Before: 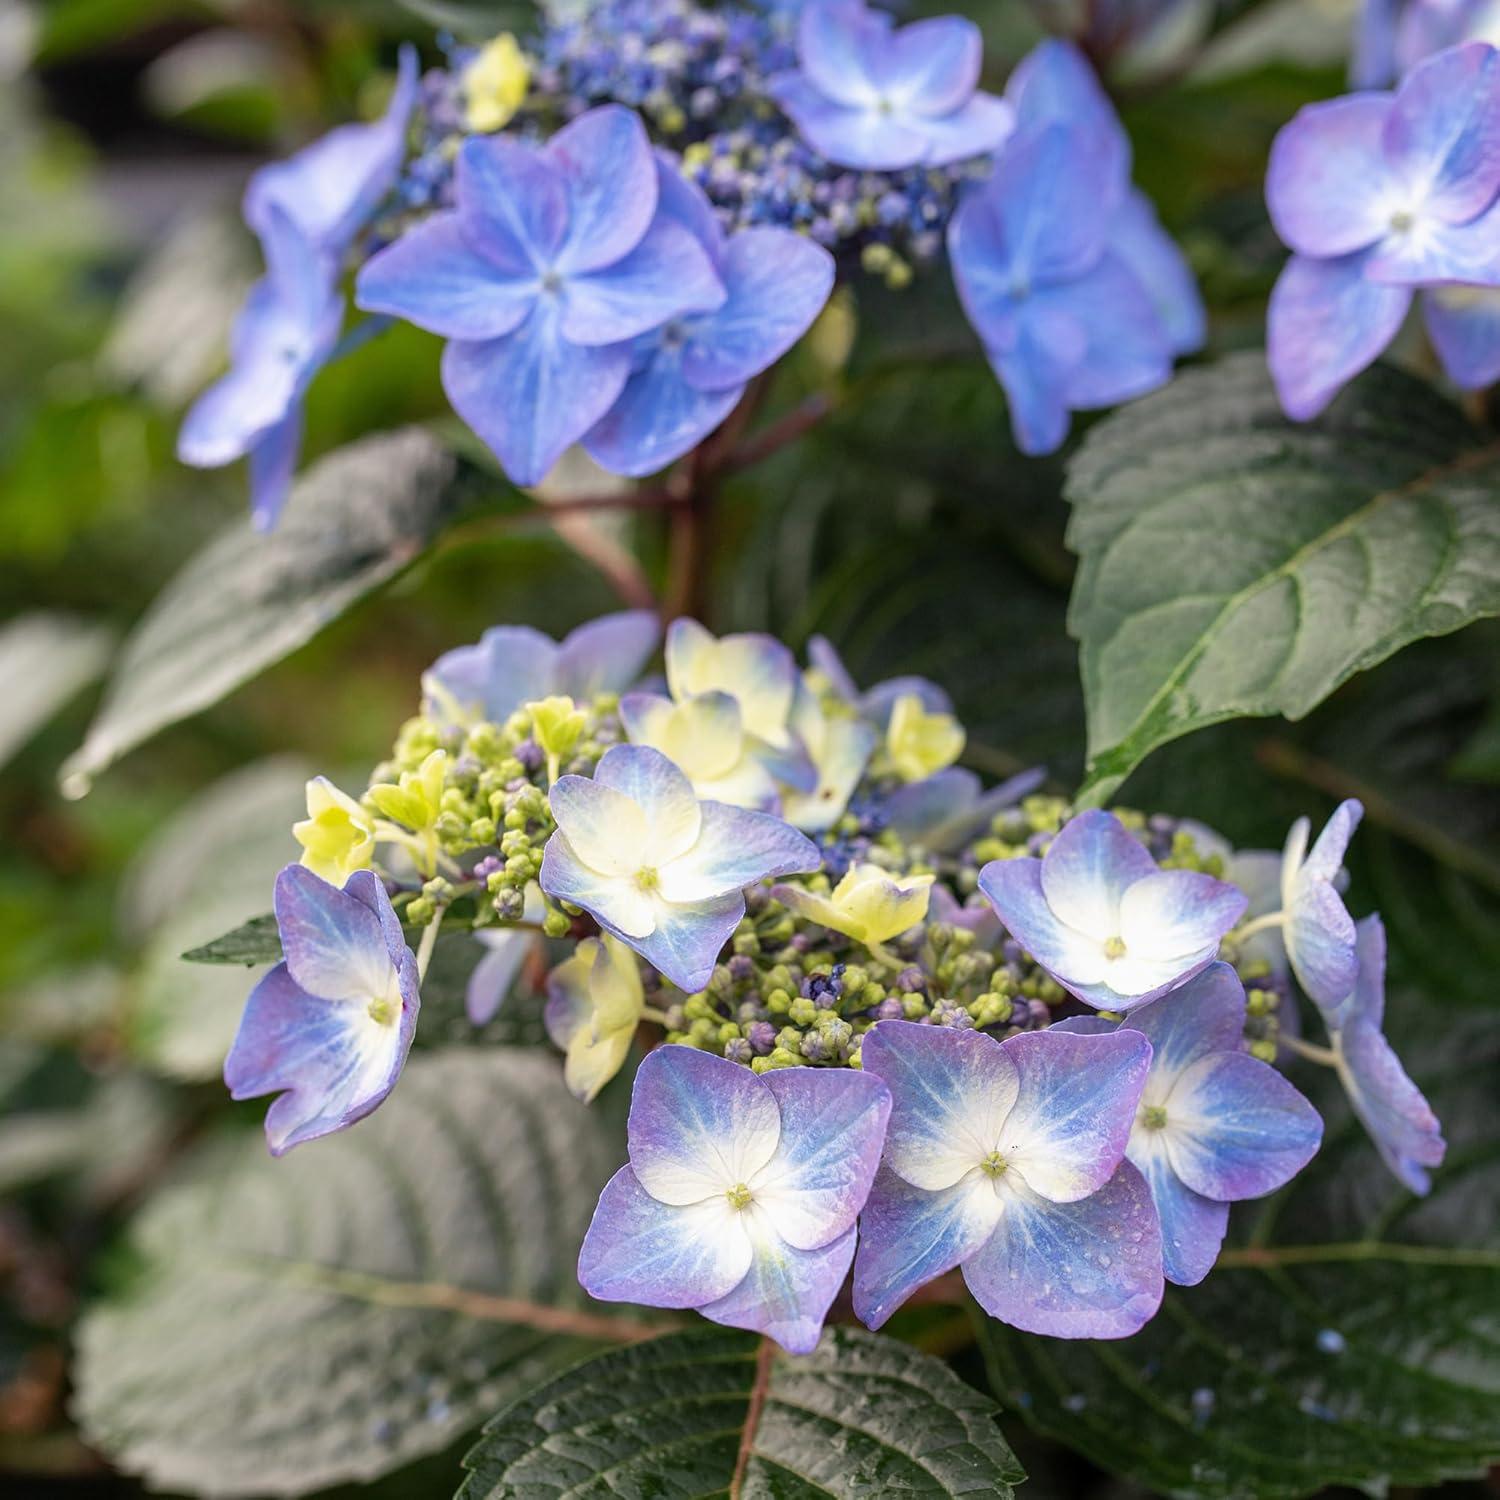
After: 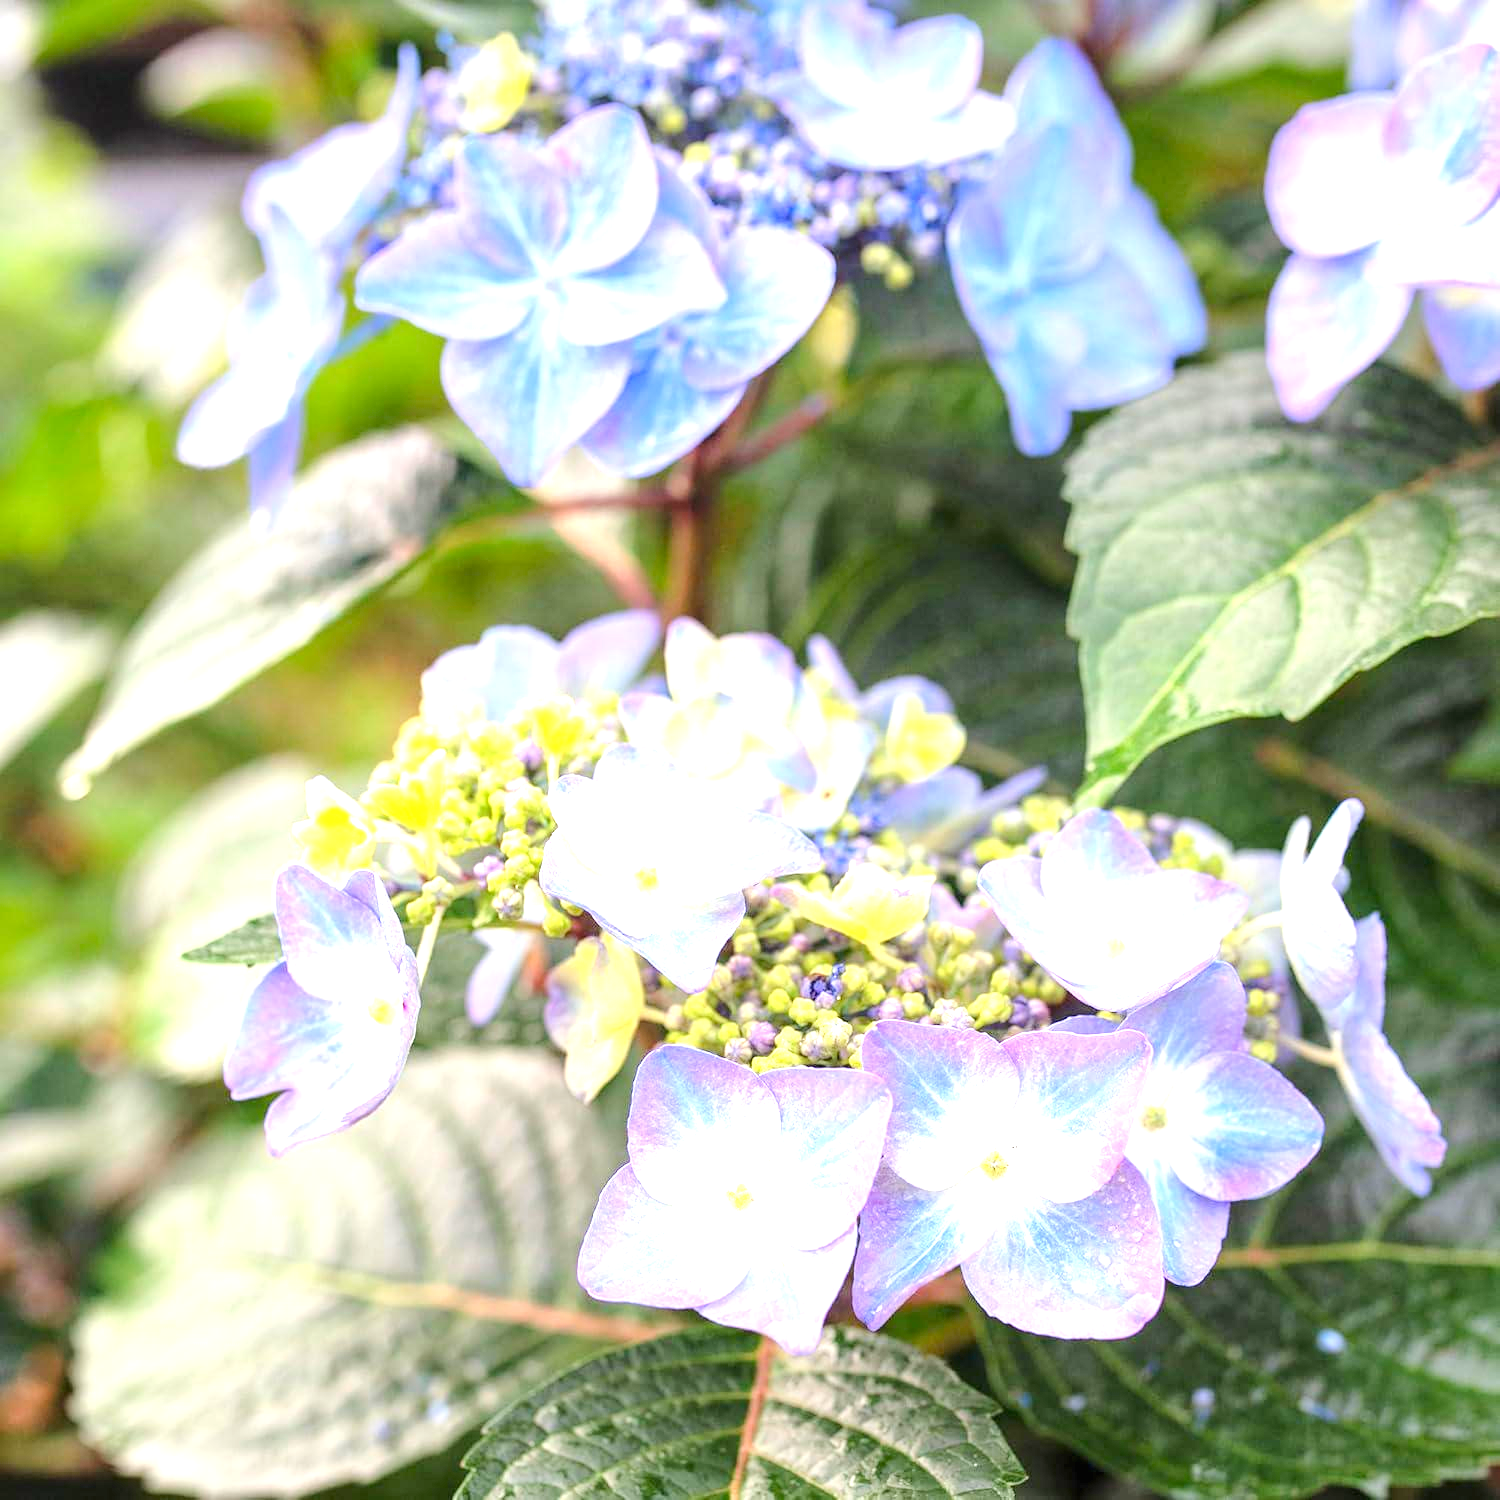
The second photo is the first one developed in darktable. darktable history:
exposure: black level correction 0, exposure 1.509 EV, compensate highlight preservation false
tone curve: curves: ch0 [(0, 0) (0.003, 0.004) (0.011, 0.015) (0.025, 0.033) (0.044, 0.059) (0.069, 0.092) (0.1, 0.132) (0.136, 0.18) (0.177, 0.235) (0.224, 0.297) (0.277, 0.366) (0.335, 0.44) (0.399, 0.52) (0.468, 0.594) (0.543, 0.661) (0.623, 0.727) (0.709, 0.79) (0.801, 0.86) (0.898, 0.928) (1, 1)], color space Lab, linked channels, preserve colors none
